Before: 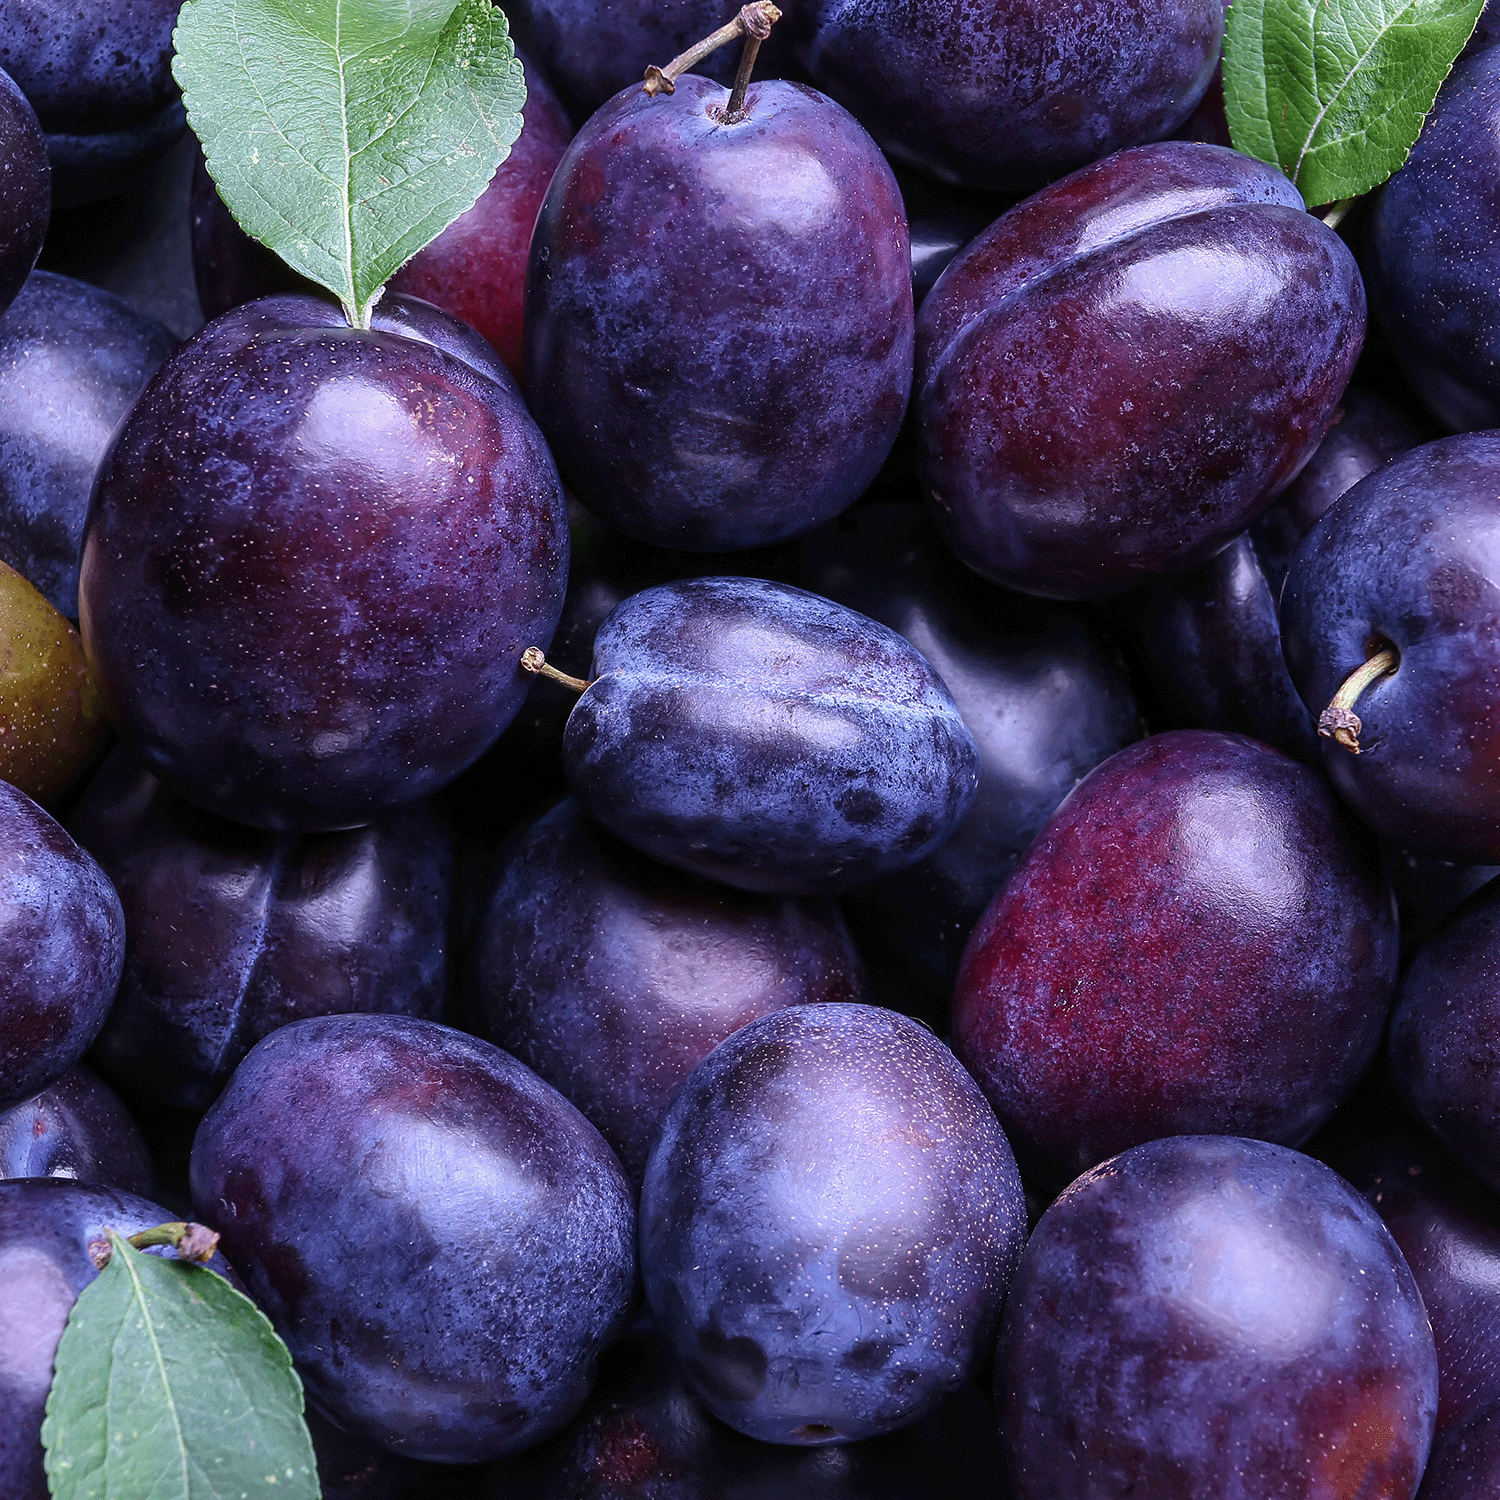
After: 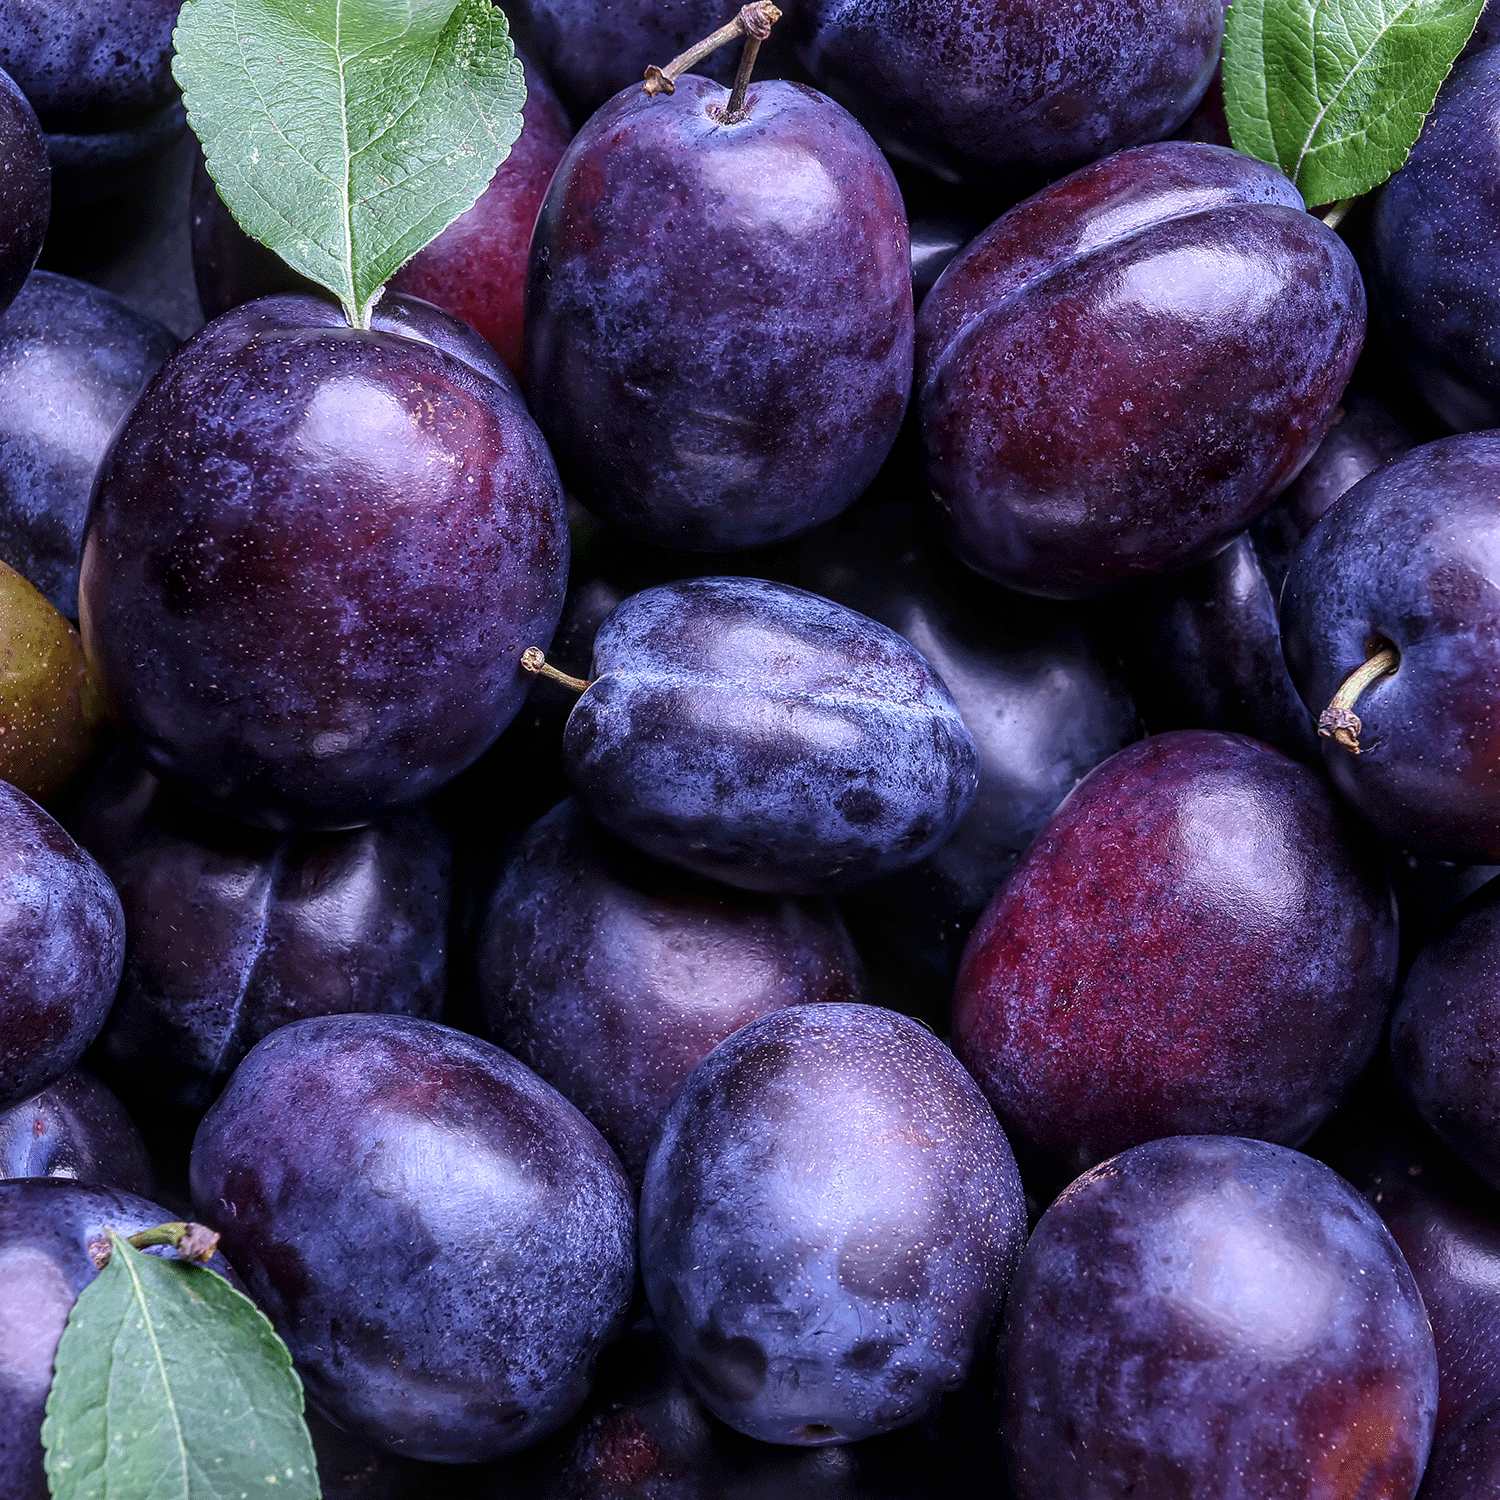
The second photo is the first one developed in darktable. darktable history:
local contrast: on, module defaults
color balance: on, module defaults
